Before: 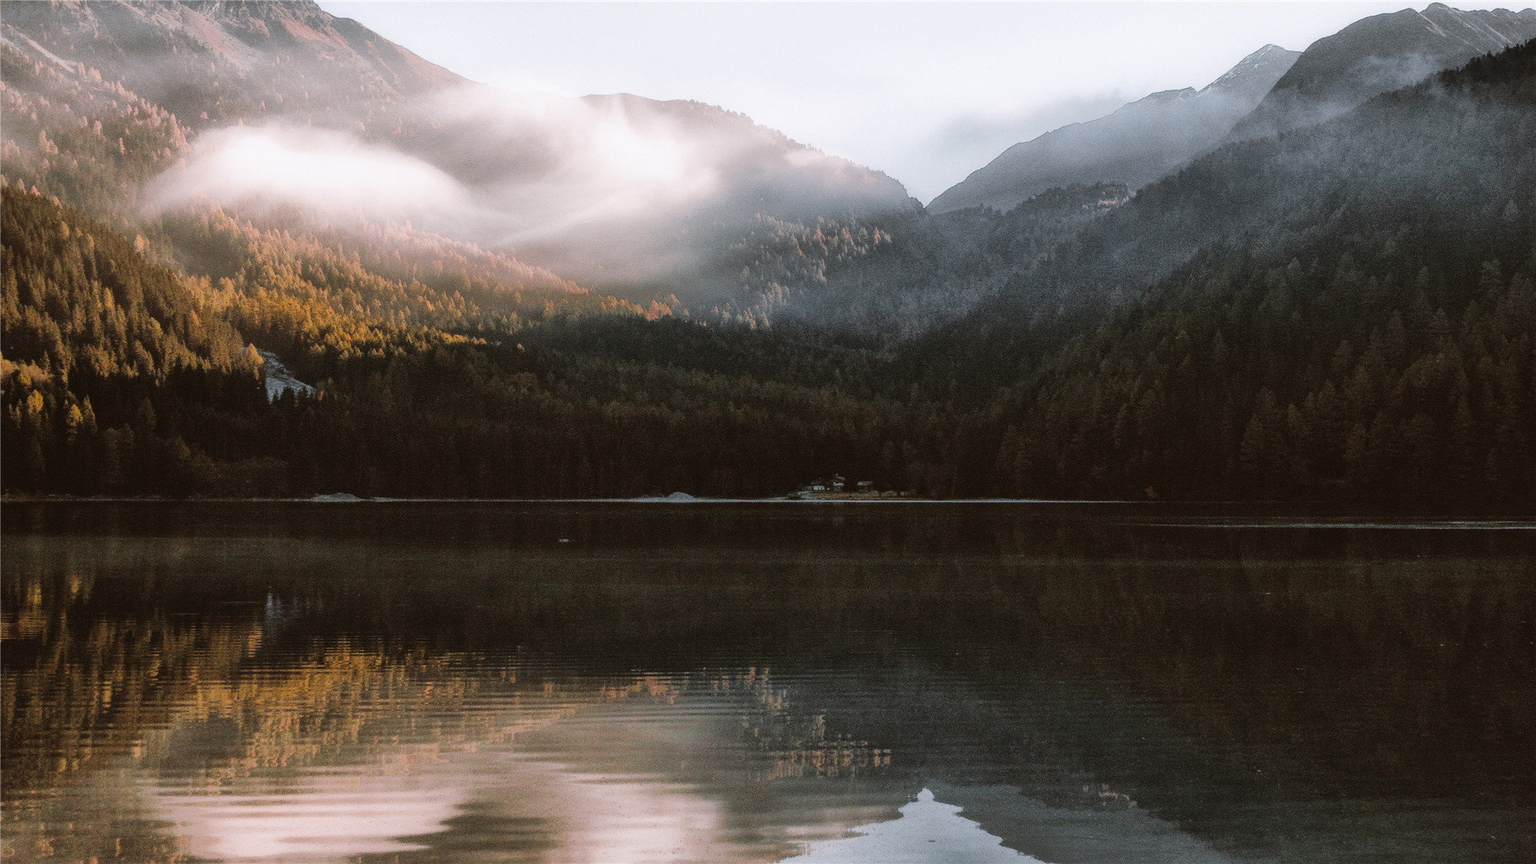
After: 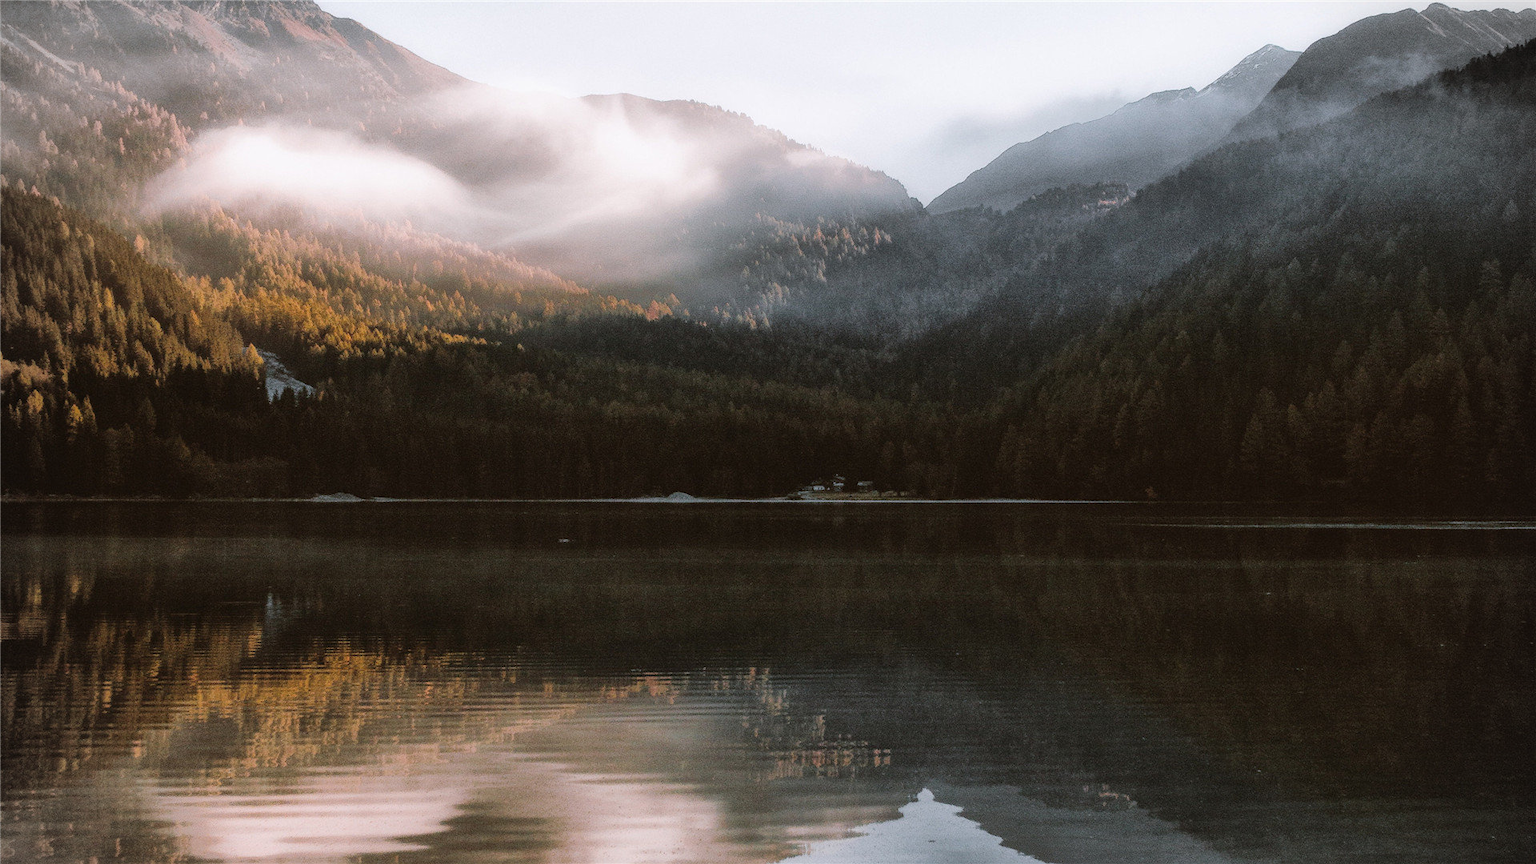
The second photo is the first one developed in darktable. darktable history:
vignetting: fall-off start 87.76%, fall-off radius 24.58%, brightness -0.202
